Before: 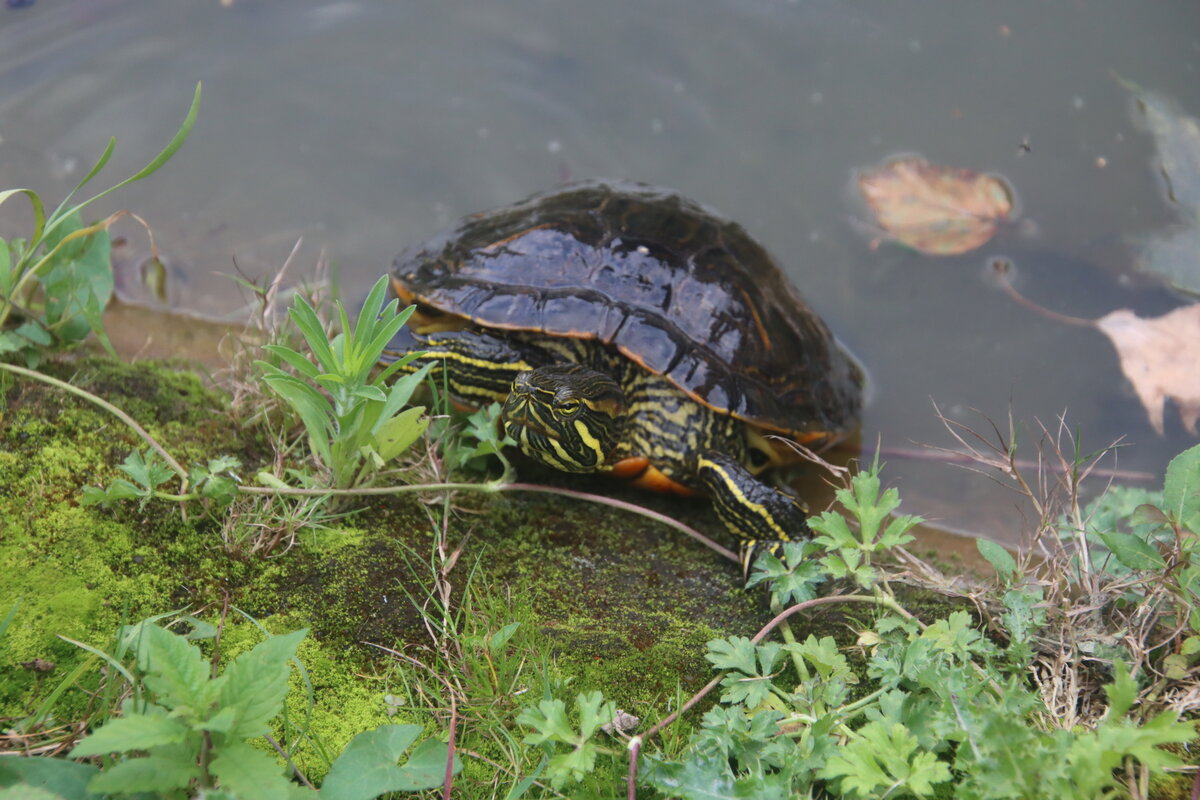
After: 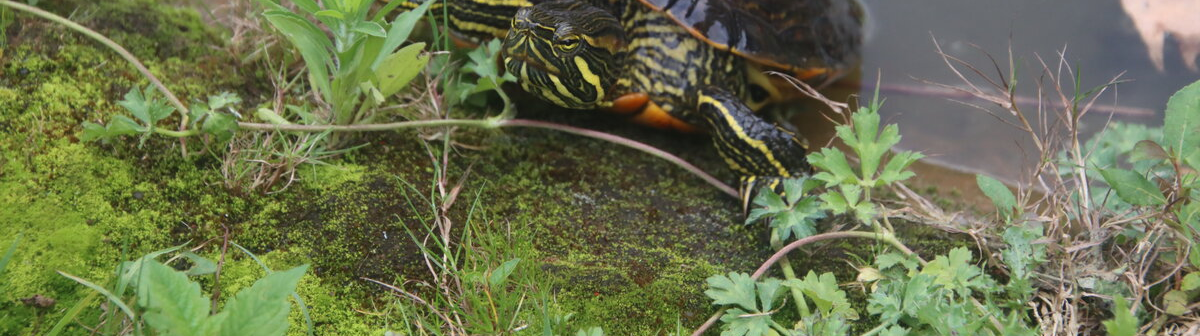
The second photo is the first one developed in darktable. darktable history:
tone equalizer: on, module defaults
crop: top 45.551%, bottom 12.262%
